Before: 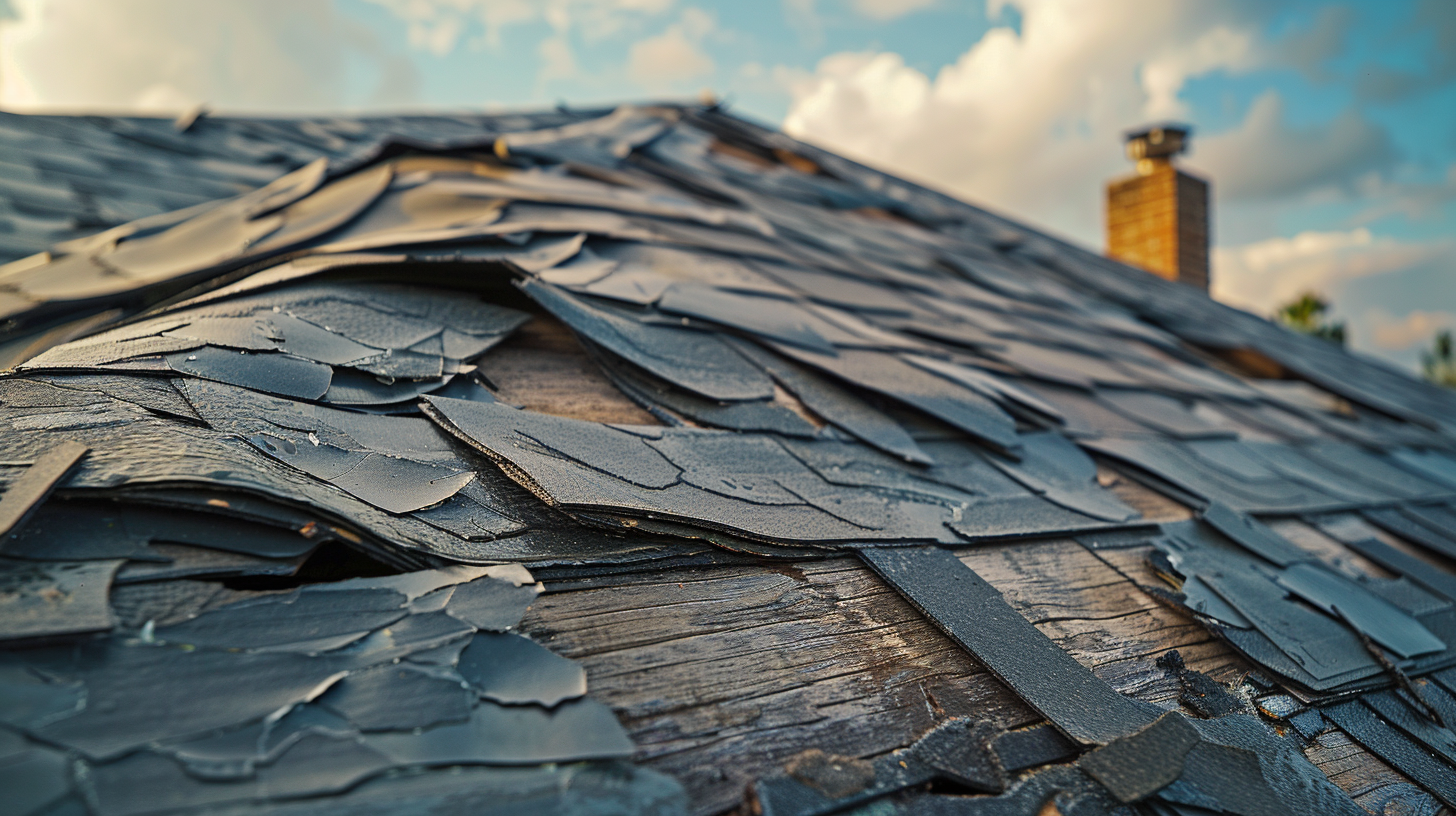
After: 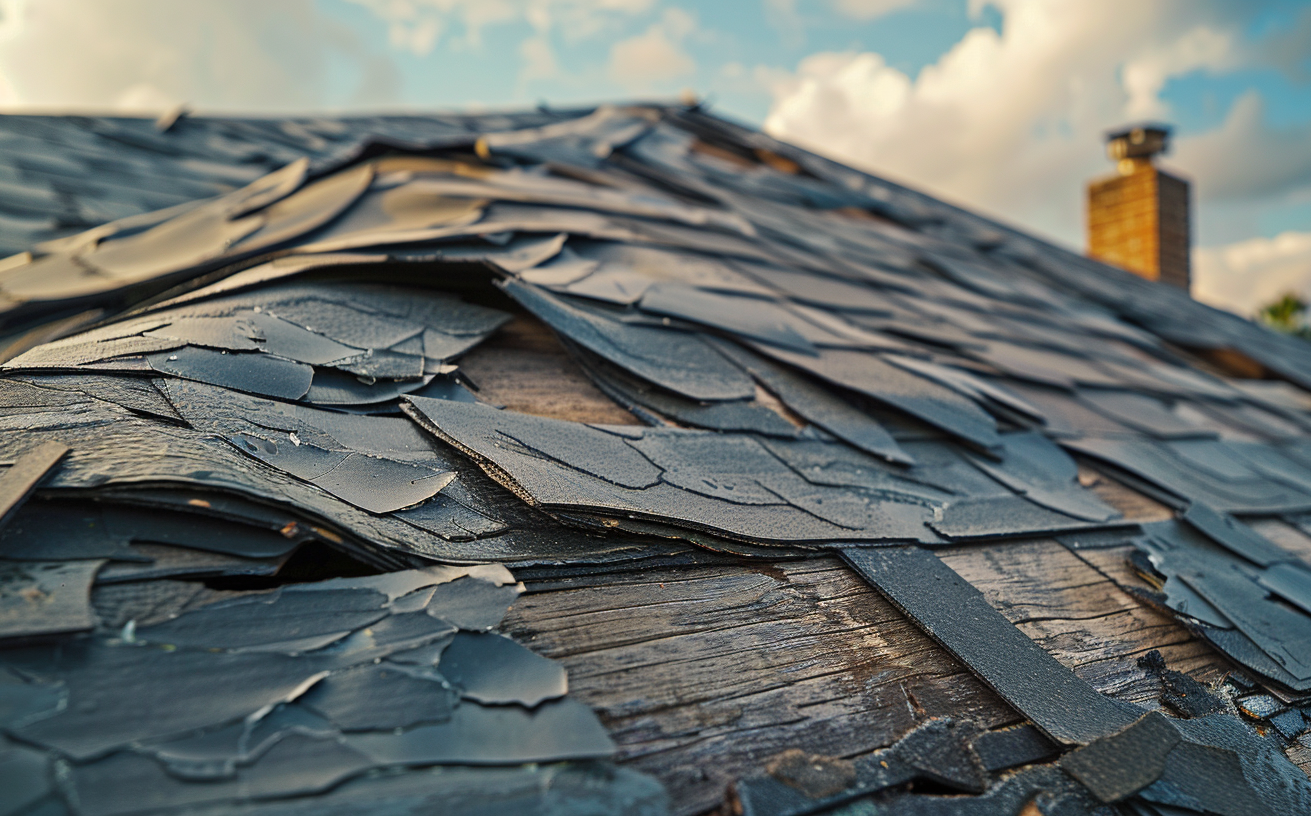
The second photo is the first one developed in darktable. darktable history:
crop and rotate: left 1.371%, right 8.521%
